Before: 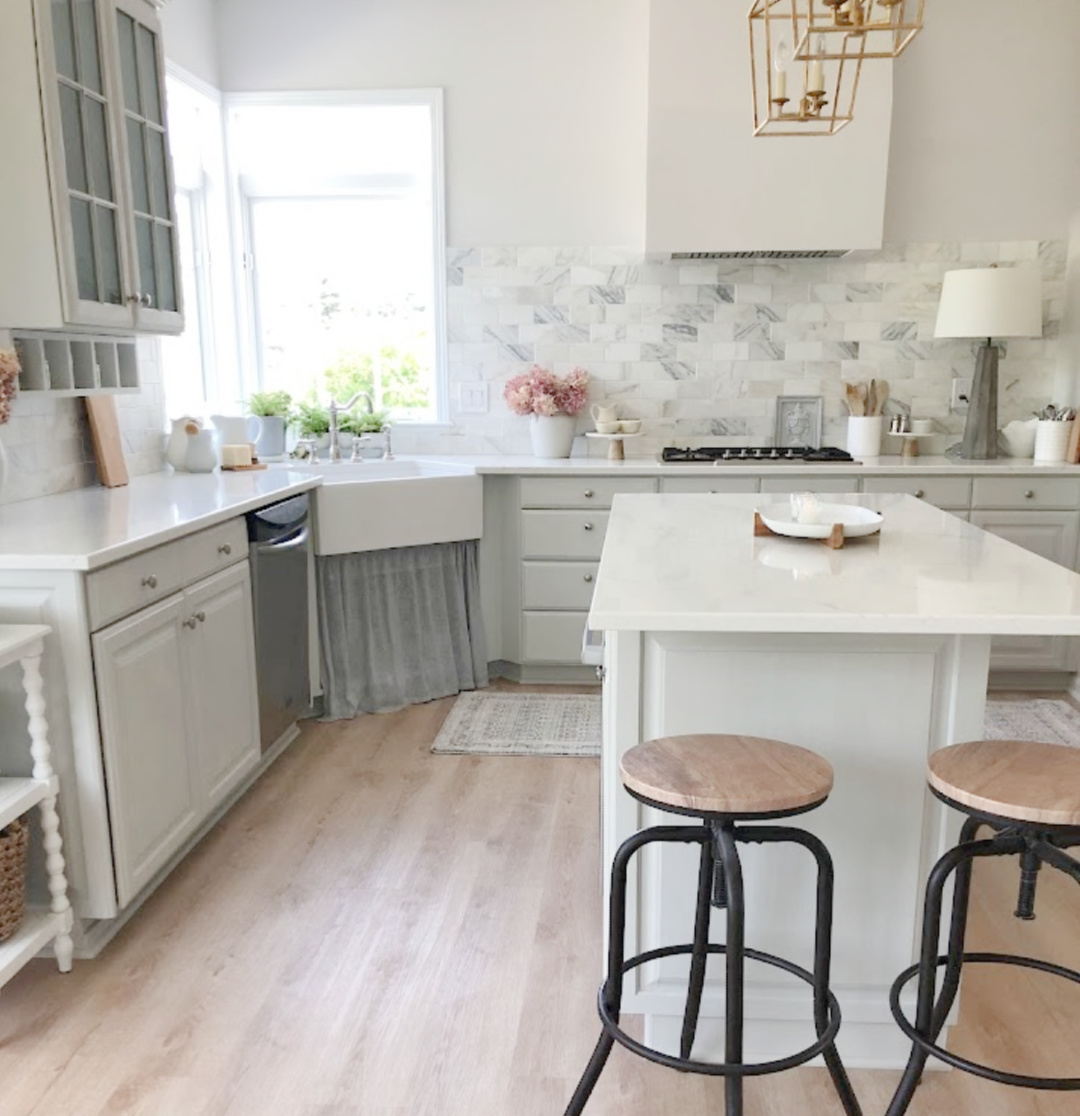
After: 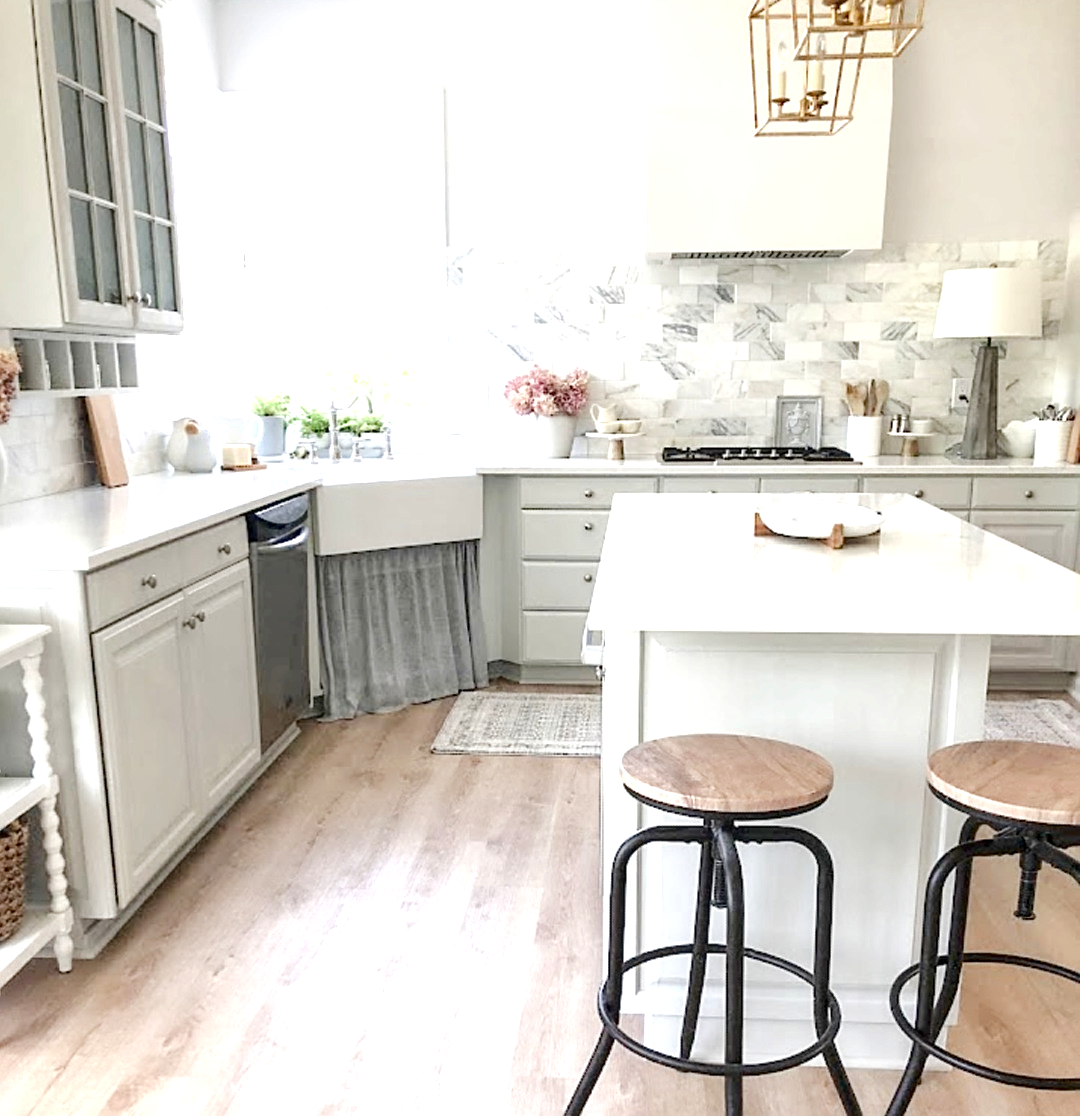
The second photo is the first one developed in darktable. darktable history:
tone curve: curves: ch0 [(0, 0) (0.003, 0.002) (0.011, 0.009) (0.025, 0.02) (0.044, 0.034) (0.069, 0.046) (0.1, 0.062) (0.136, 0.083) (0.177, 0.119) (0.224, 0.162) (0.277, 0.216) (0.335, 0.282) (0.399, 0.365) (0.468, 0.457) (0.543, 0.541) (0.623, 0.624) (0.709, 0.713) (0.801, 0.797) (0.898, 0.889) (1, 1)], color space Lab, independent channels, preserve colors none
sharpen: on, module defaults
tone equalizer: smoothing diameter 24.91%, edges refinement/feathering 9.28, preserve details guided filter
exposure: black level correction 0, exposure 0.699 EV, compensate highlight preservation false
local contrast: highlights 43%, shadows 64%, detail 136%, midtone range 0.507
